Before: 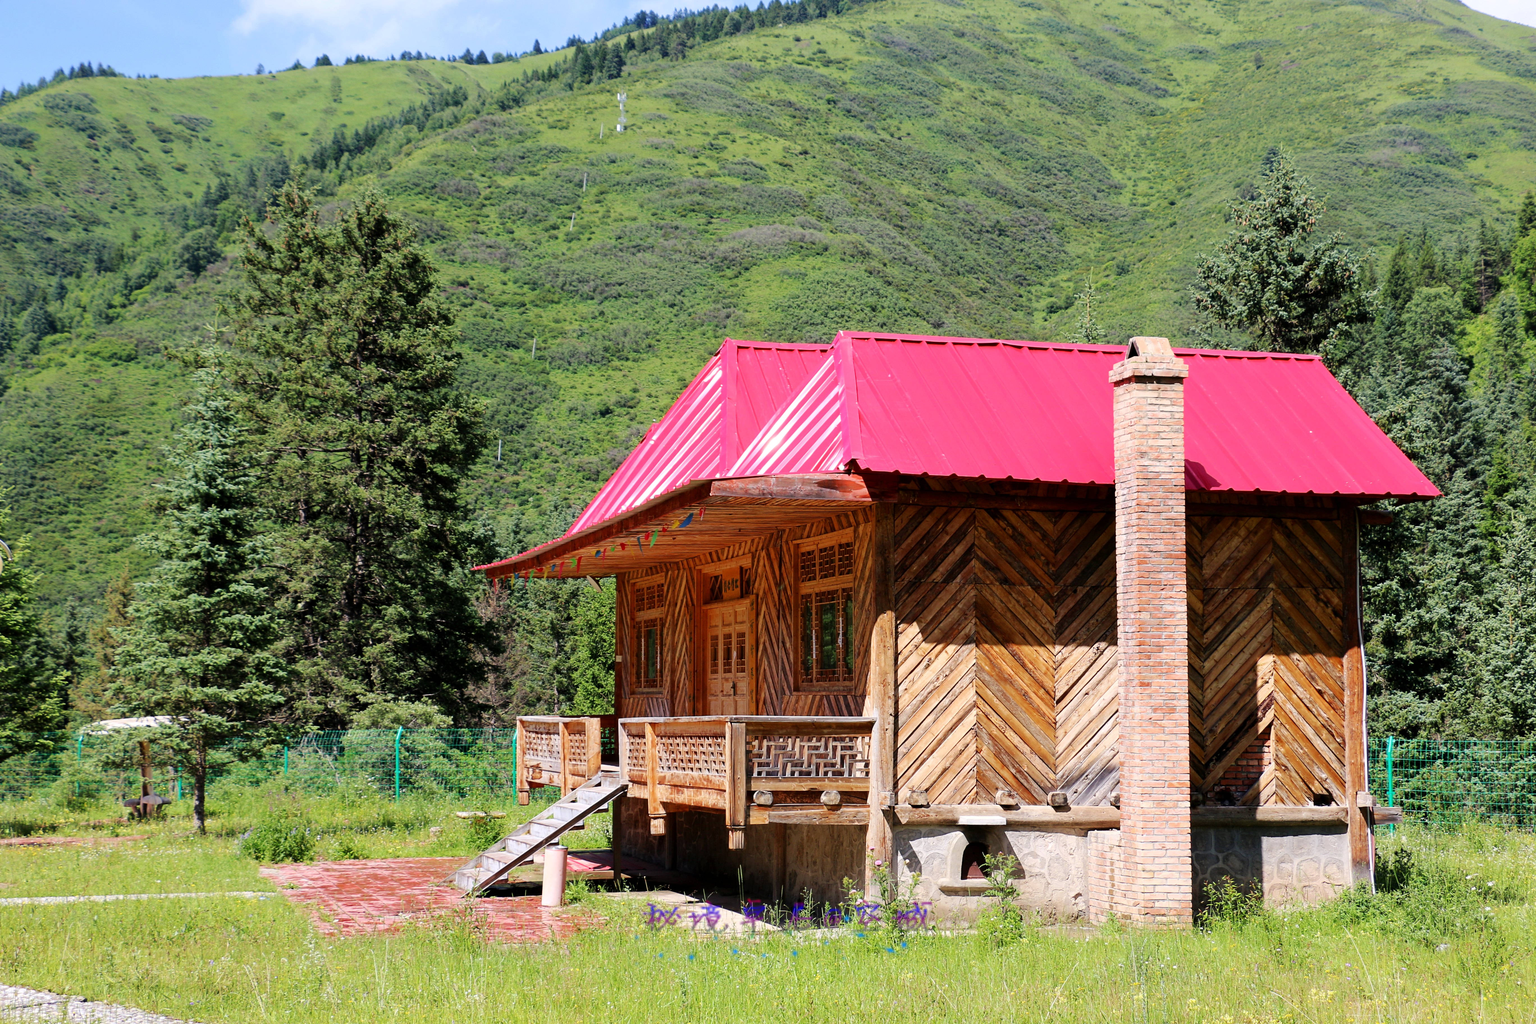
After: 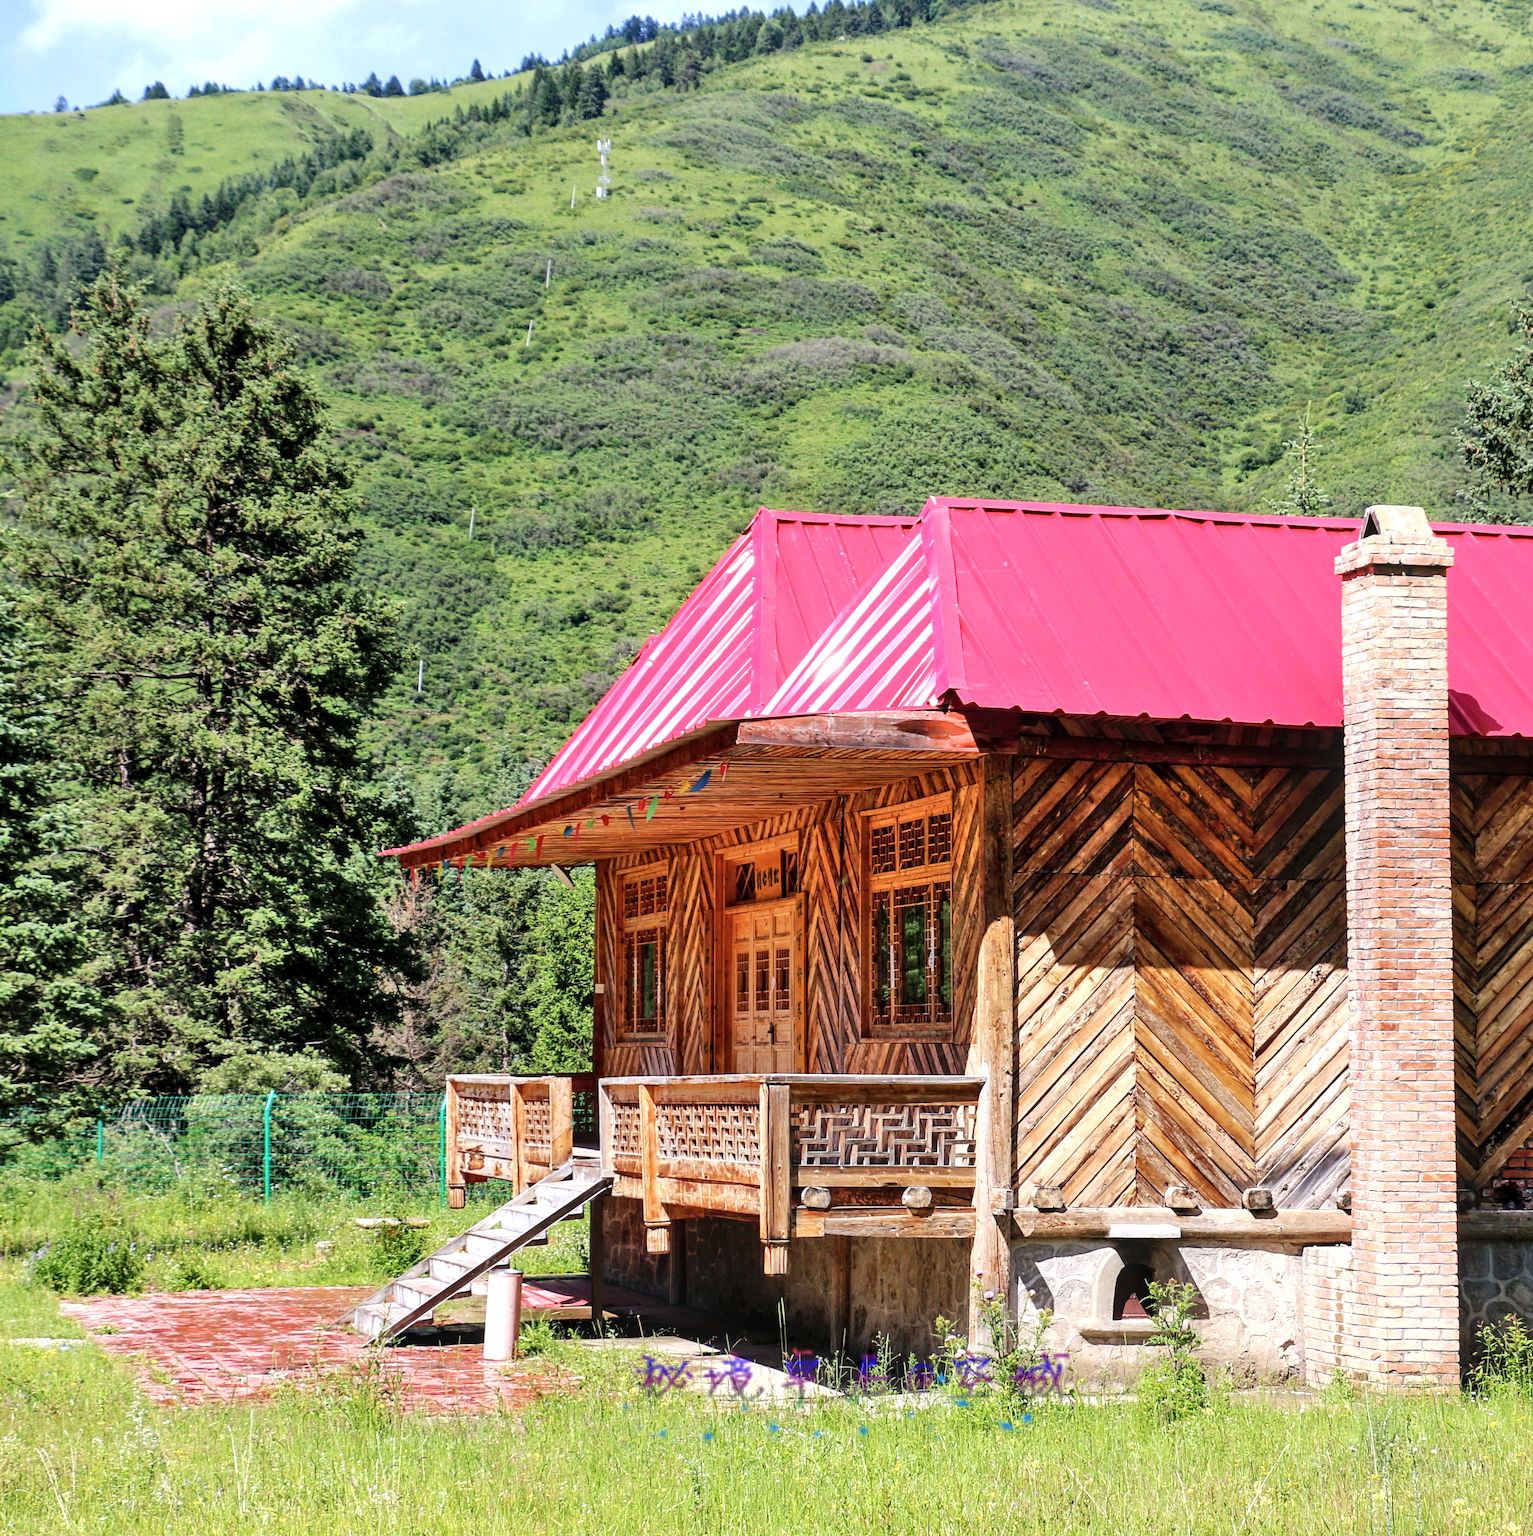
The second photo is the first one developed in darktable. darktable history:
shadows and highlights: radius 110.7, shadows 51.63, white point adjustment 9.01, highlights -5.61, soften with gaussian
local contrast: on, module defaults
crop and rotate: left 14.298%, right 19.148%
